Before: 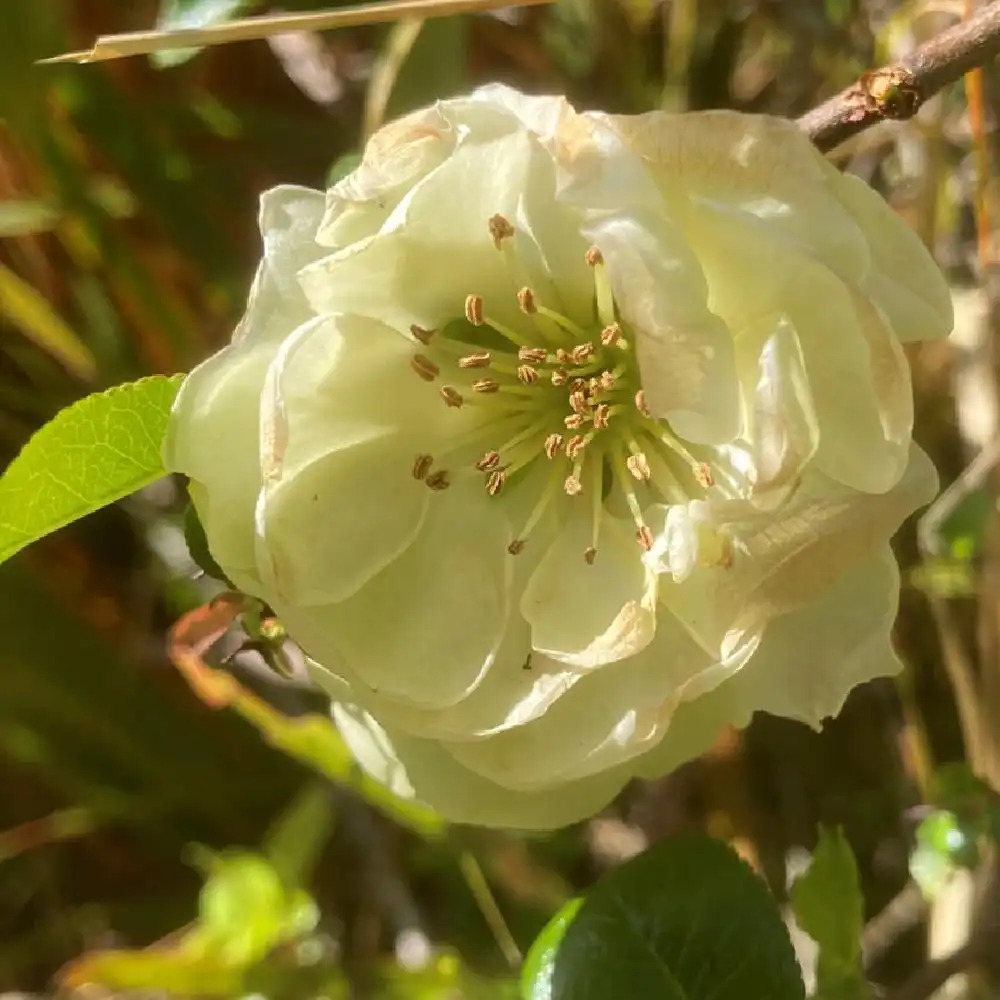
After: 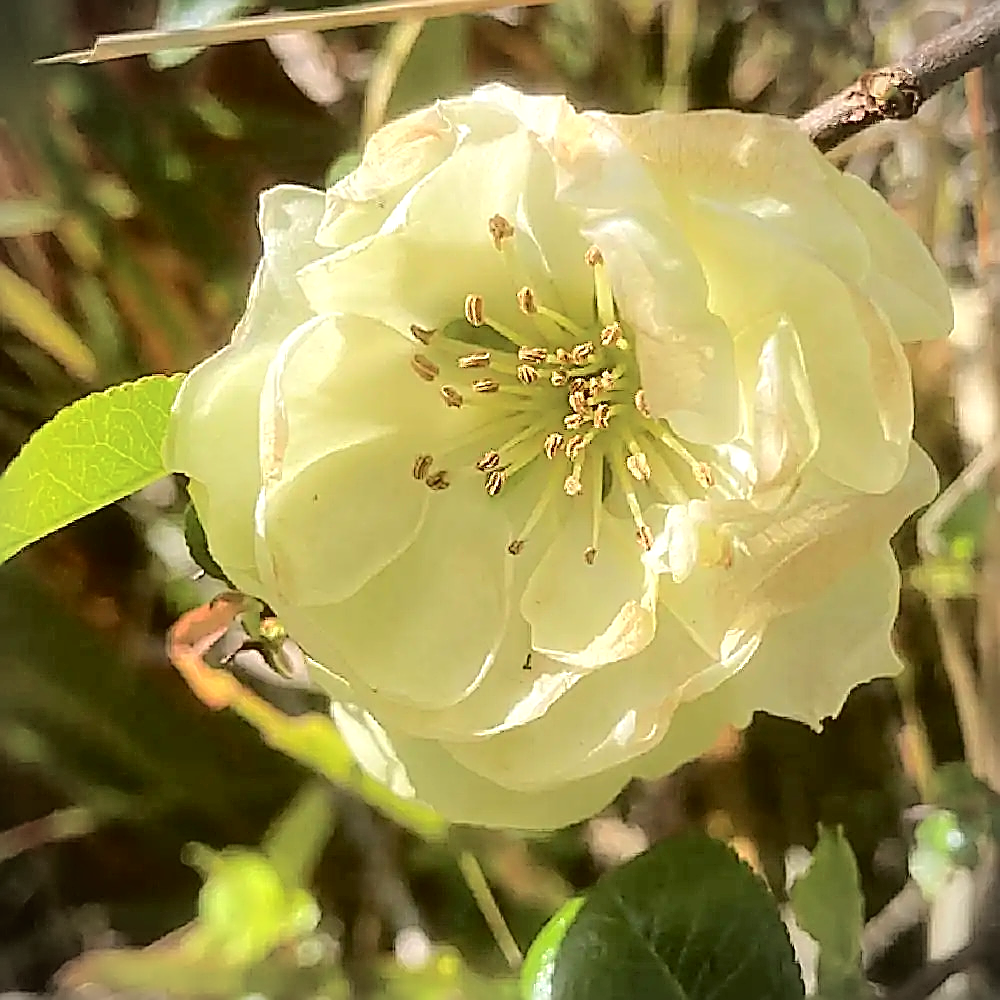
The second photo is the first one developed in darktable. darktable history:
exposure: exposure 0.294 EV, compensate exposure bias true, compensate highlight preservation false
tone curve: curves: ch0 [(0, 0) (0.003, 0.013) (0.011, 0.012) (0.025, 0.011) (0.044, 0.016) (0.069, 0.029) (0.1, 0.045) (0.136, 0.074) (0.177, 0.123) (0.224, 0.207) (0.277, 0.313) (0.335, 0.414) (0.399, 0.509) (0.468, 0.599) (0.543, 0.663) (0.623, 0.728) (0.709, 0.79) (0.801, 0.854) (0.898, 0.925) (1, 1)], color space Lab, independent channels, preserve colors none
vignetting: fall-off start 91.29%, unbound false
sharpen: amount 1.873
